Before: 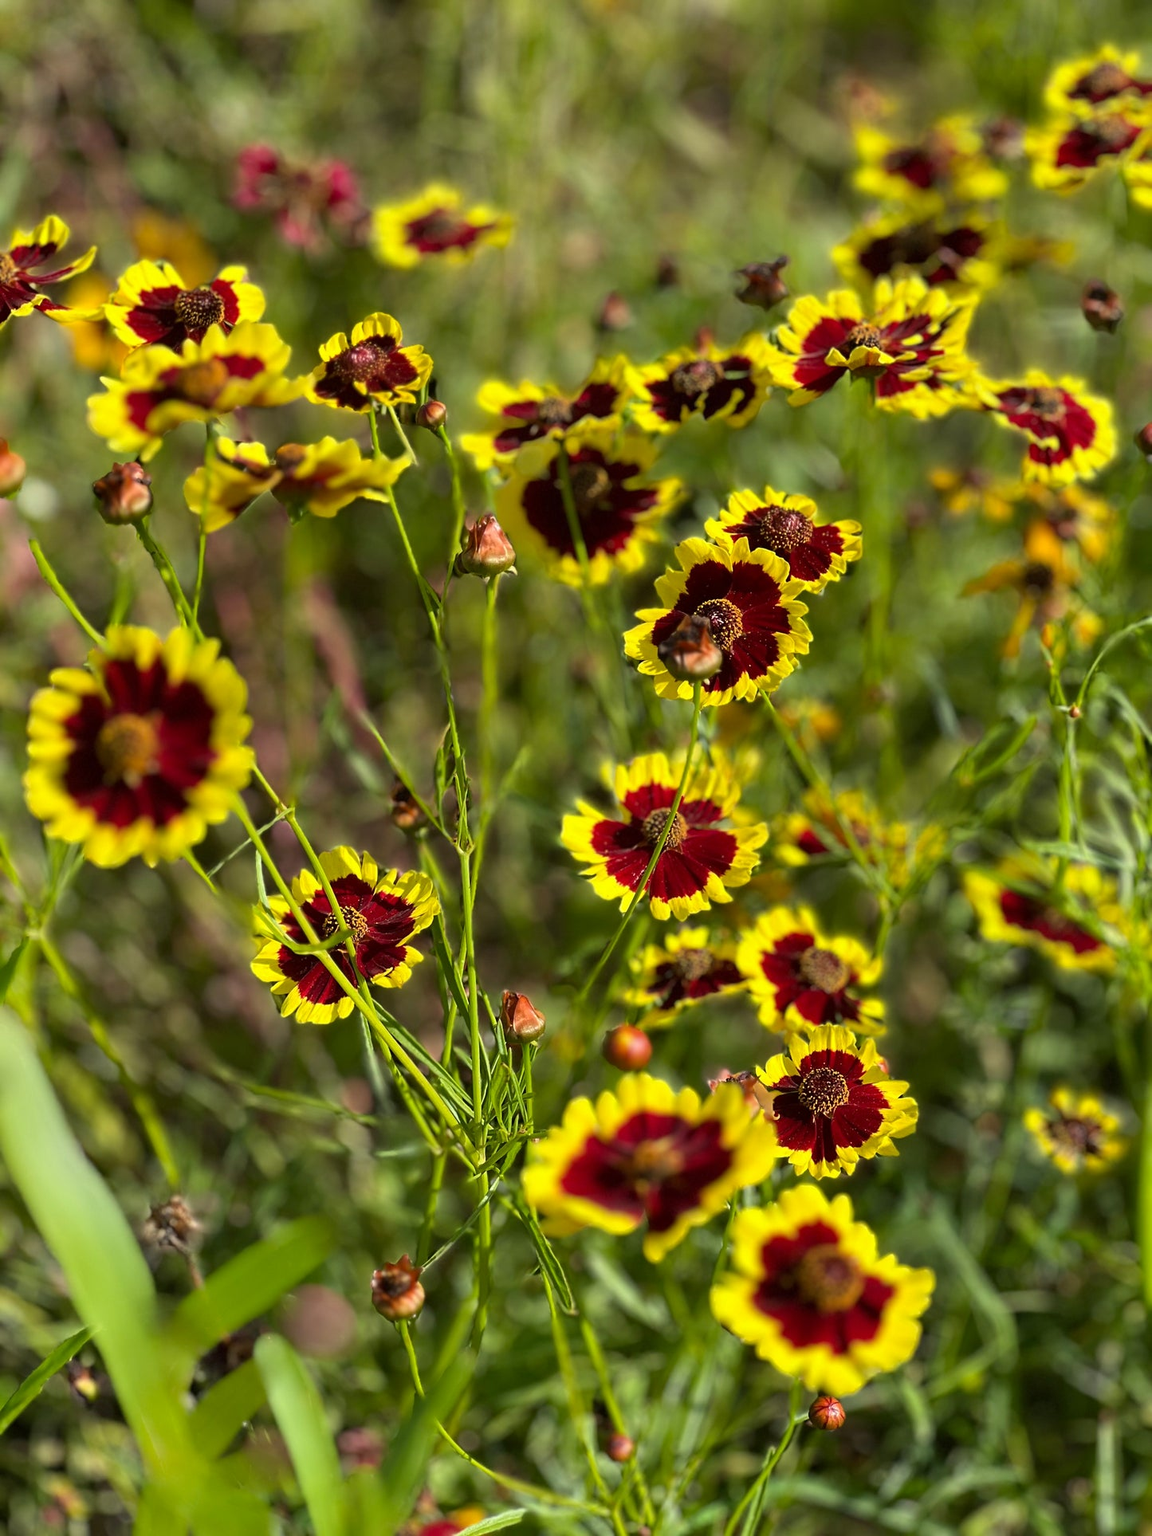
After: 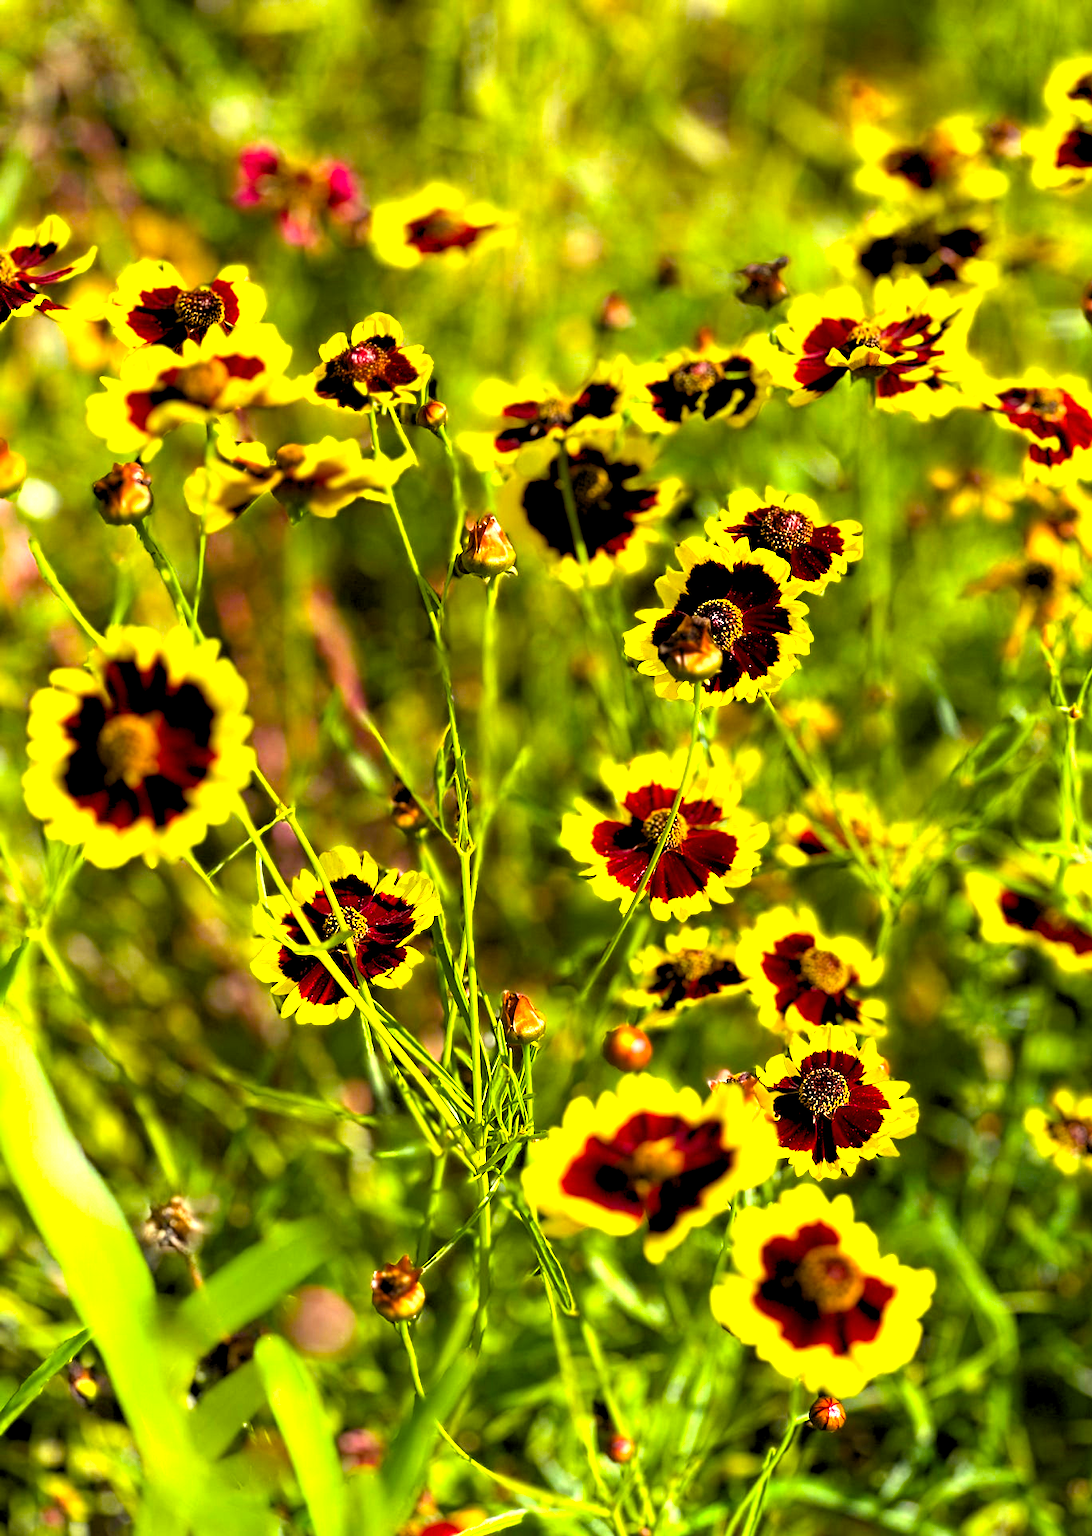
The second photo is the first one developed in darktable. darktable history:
exposure: black level correction 0, exposure 0.7 EV, compensate exposure bias true, compensate highlight preservation false
rgb levels: levels [[0.01, 0.419, 0.839], [0, 0.5, 1], [0, 0.5, 1]]
crop and rotate: right 5.167%
color balance rgb: linear chroma grading › global chroma 9%, perceptual saturation grading › global saturation 36%, perceptual saturation grading › shadows 35%, perceptual brilliance grading › global brilliance 15%, perceptual brilliance grading › shadows -35%, global vibrance 15%
